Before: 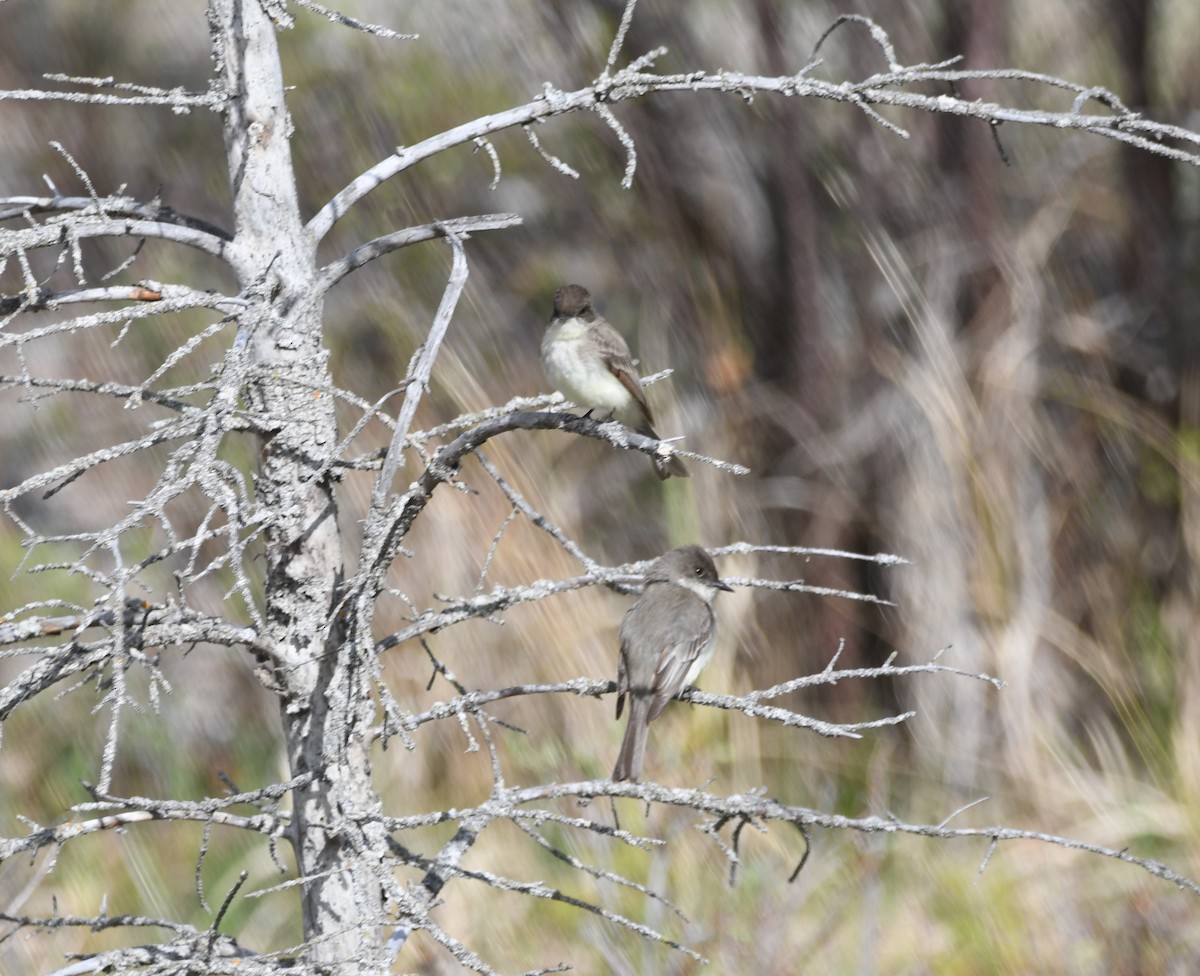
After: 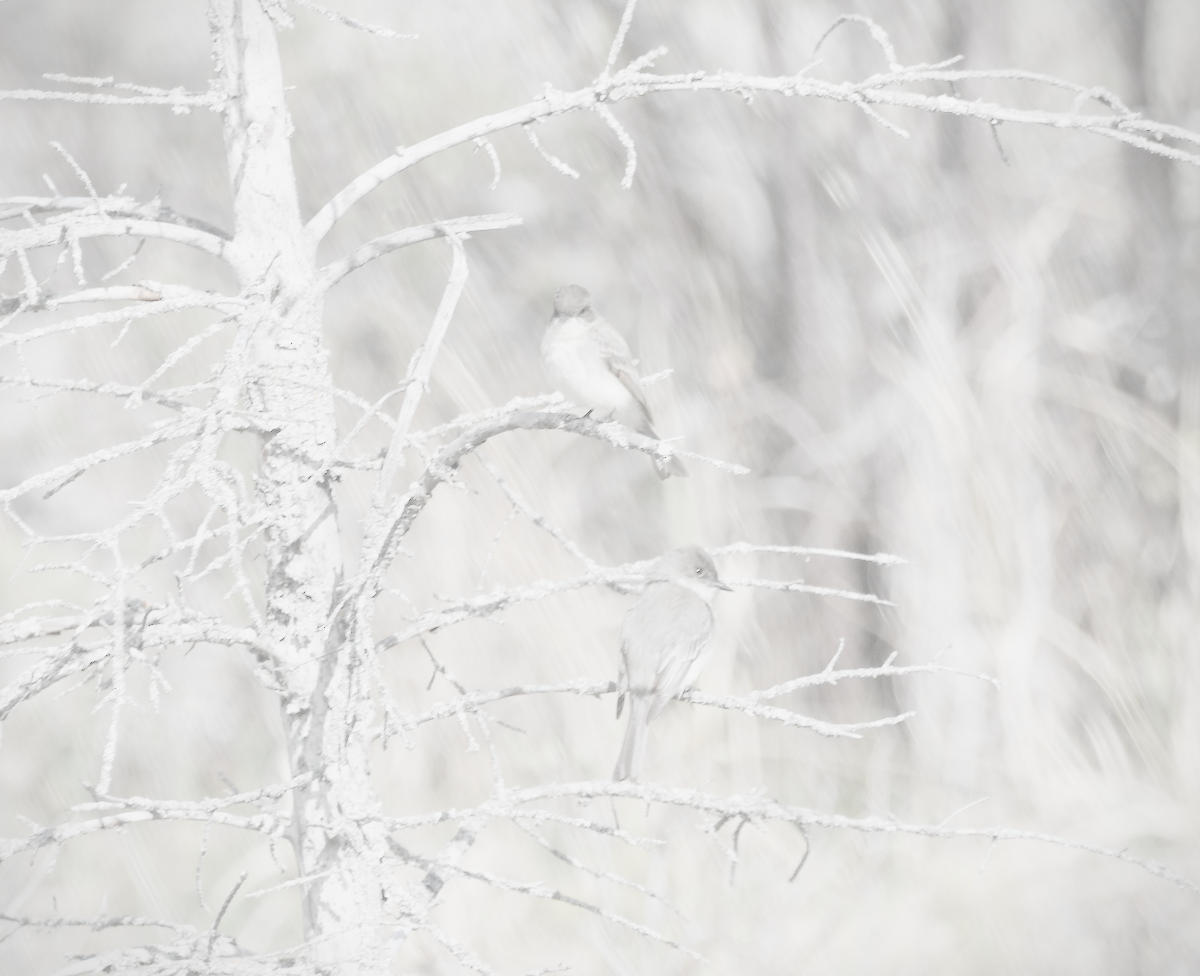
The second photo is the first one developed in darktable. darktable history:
contrast brightness saturation: contrast -0.318, brightness 0.756, saturation -0.761
vignetting: fall-off start 99.28%, fall-off radius 64.99%, brightness -0.336, automatic ratio true
exposure: compensate highlight preservation false
shadows and highlights: low approximation 0.01, soften with gaussian
tone curve: curves: ch0 [(0, 0) (0.004, 0) (0.133, 0.071) (0.325, 0.456) (0.832, 0.957) (1, 1)], preserve colors none
